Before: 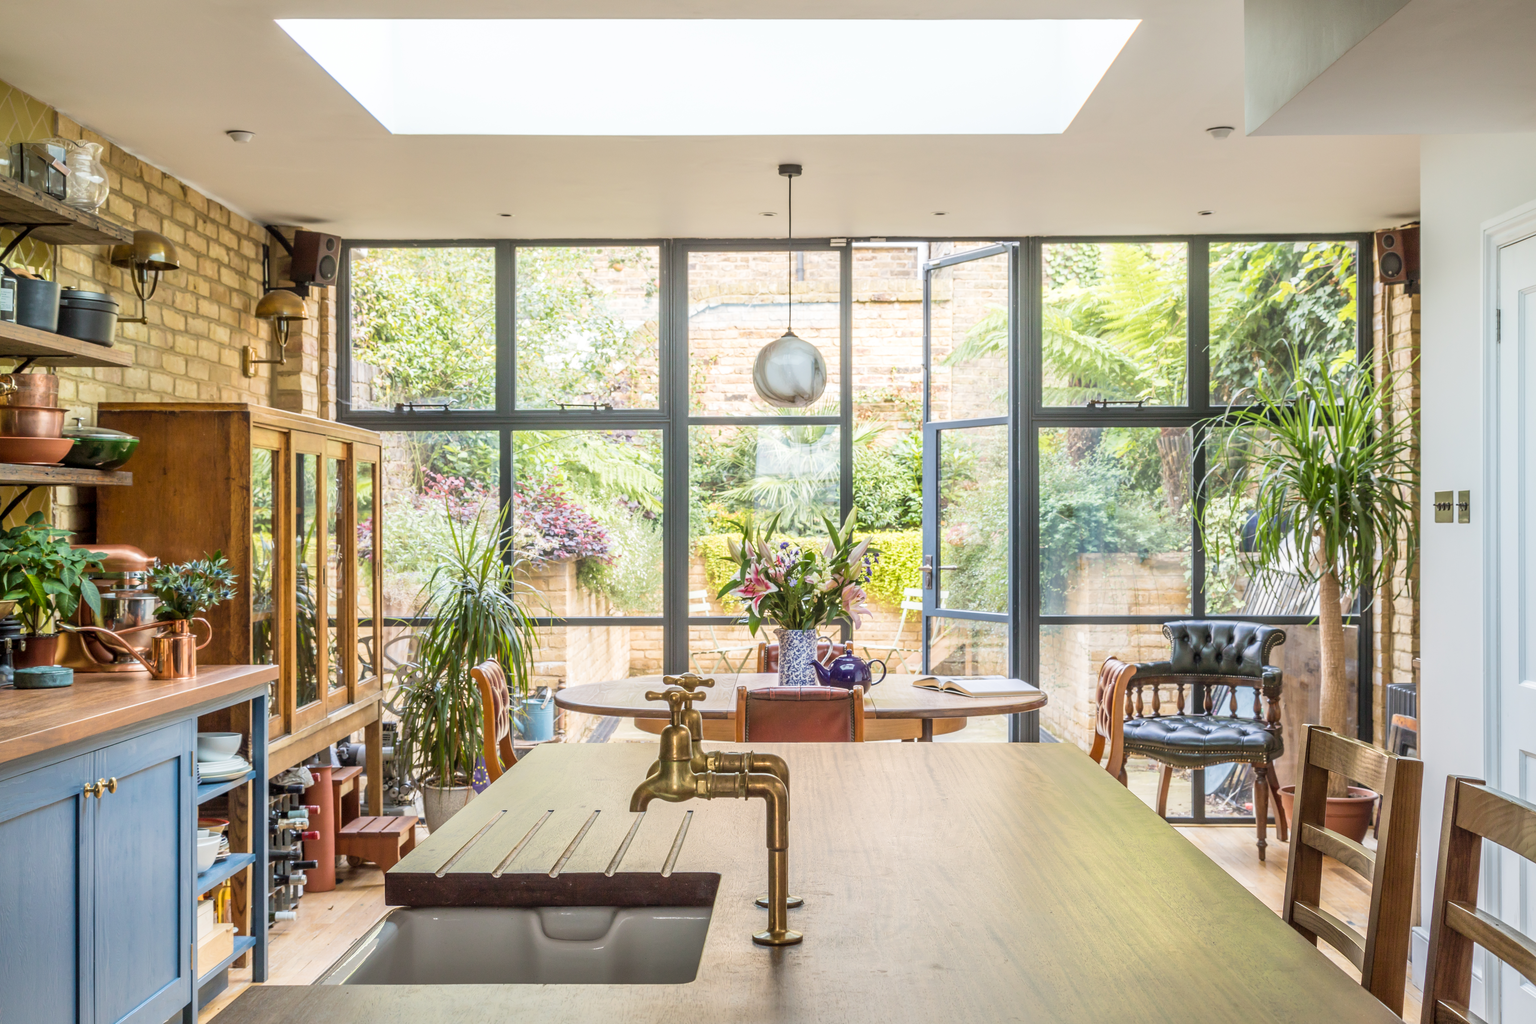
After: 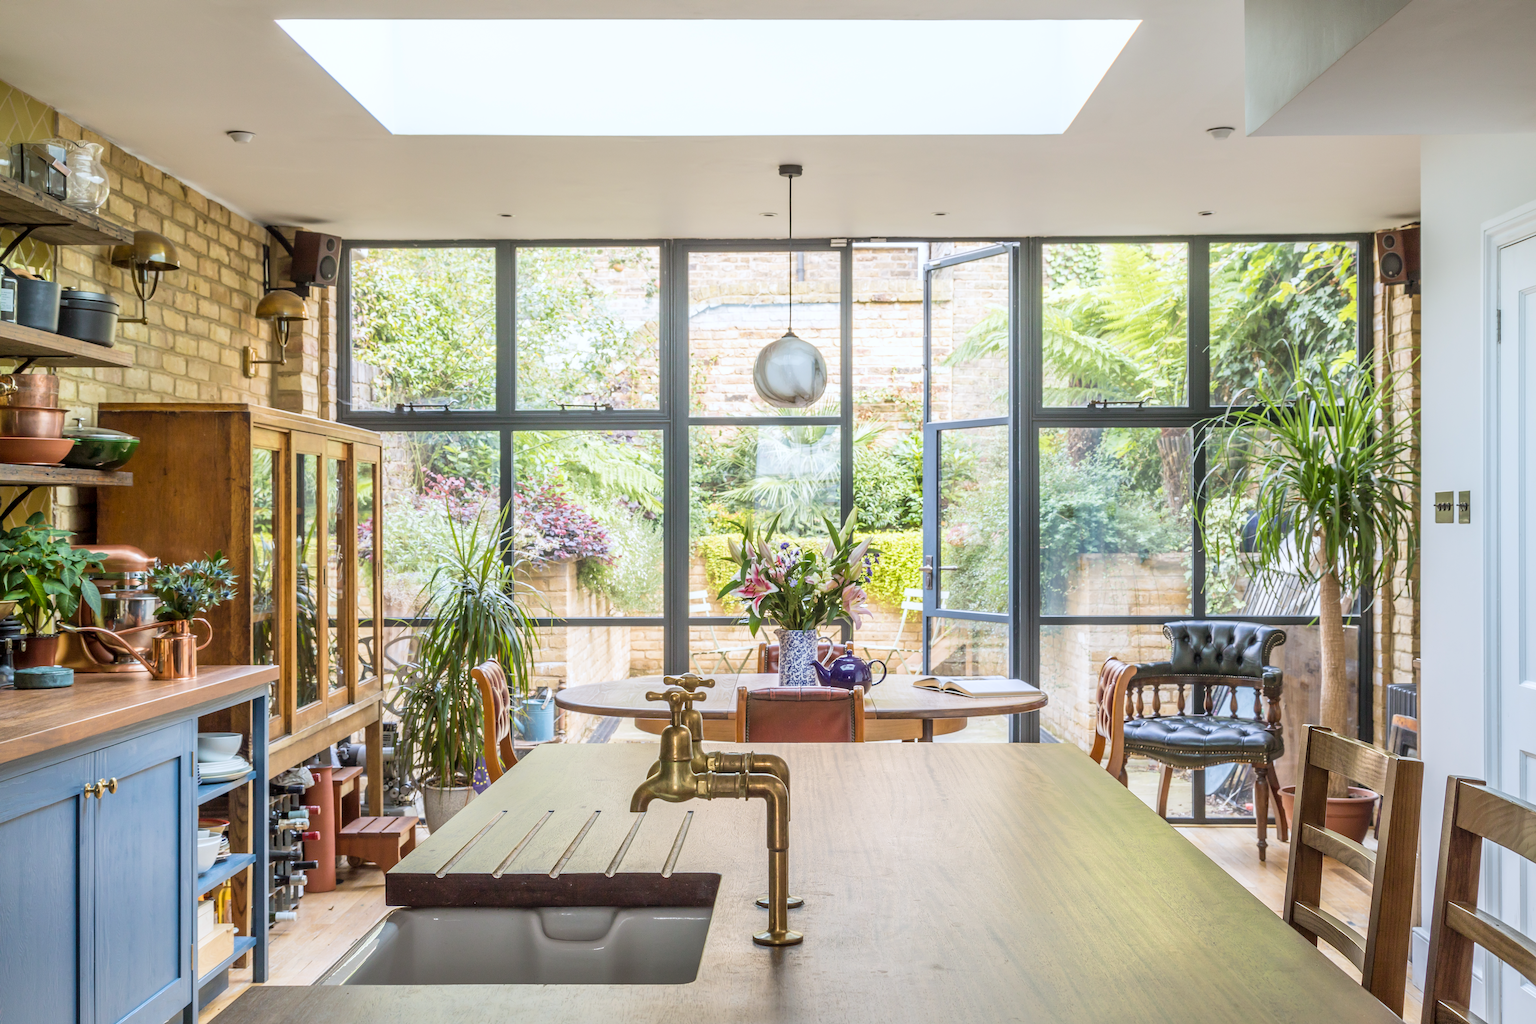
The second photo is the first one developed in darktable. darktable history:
white balance: red 0.976, blue 1.04
sharpen: amount 0.2
